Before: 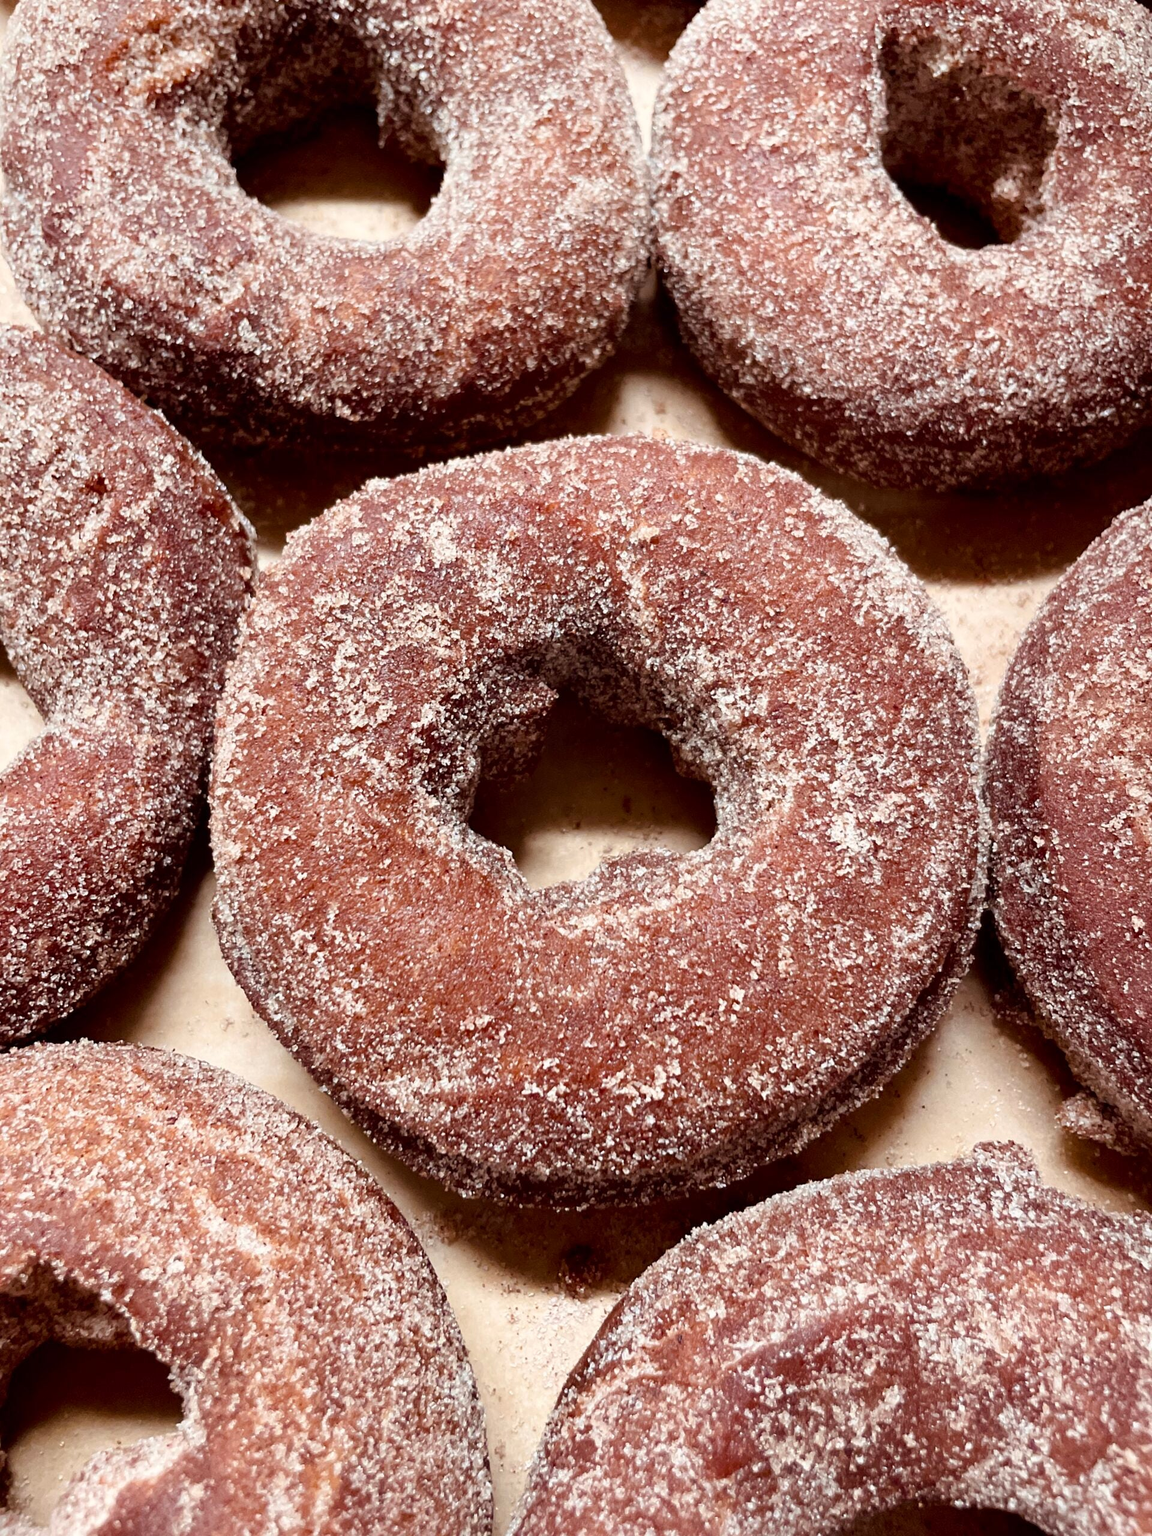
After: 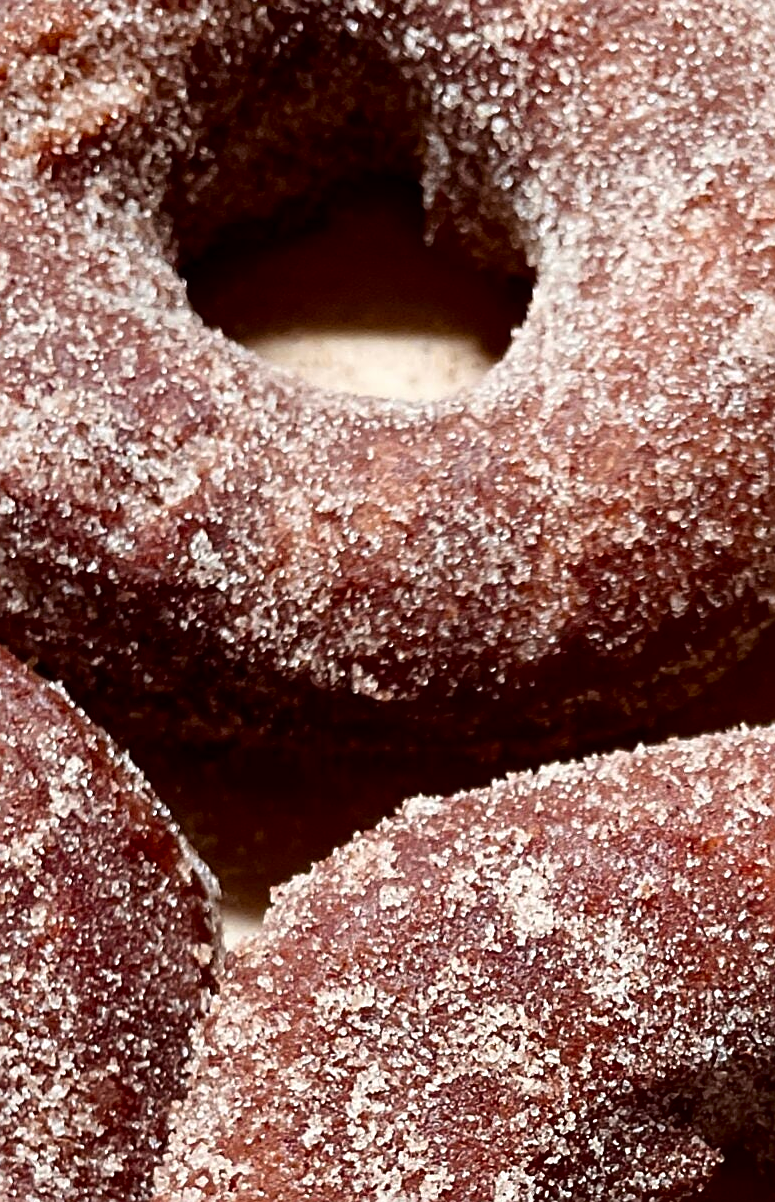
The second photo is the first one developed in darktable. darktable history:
crop and rotate: left 10.808%, top 0.053%, right 48.823%, bottom 52.956%
contrast brightness saturation: contrast 0.067, brightness -0.131, saturation 0.047
sharpen: amount 0.489
